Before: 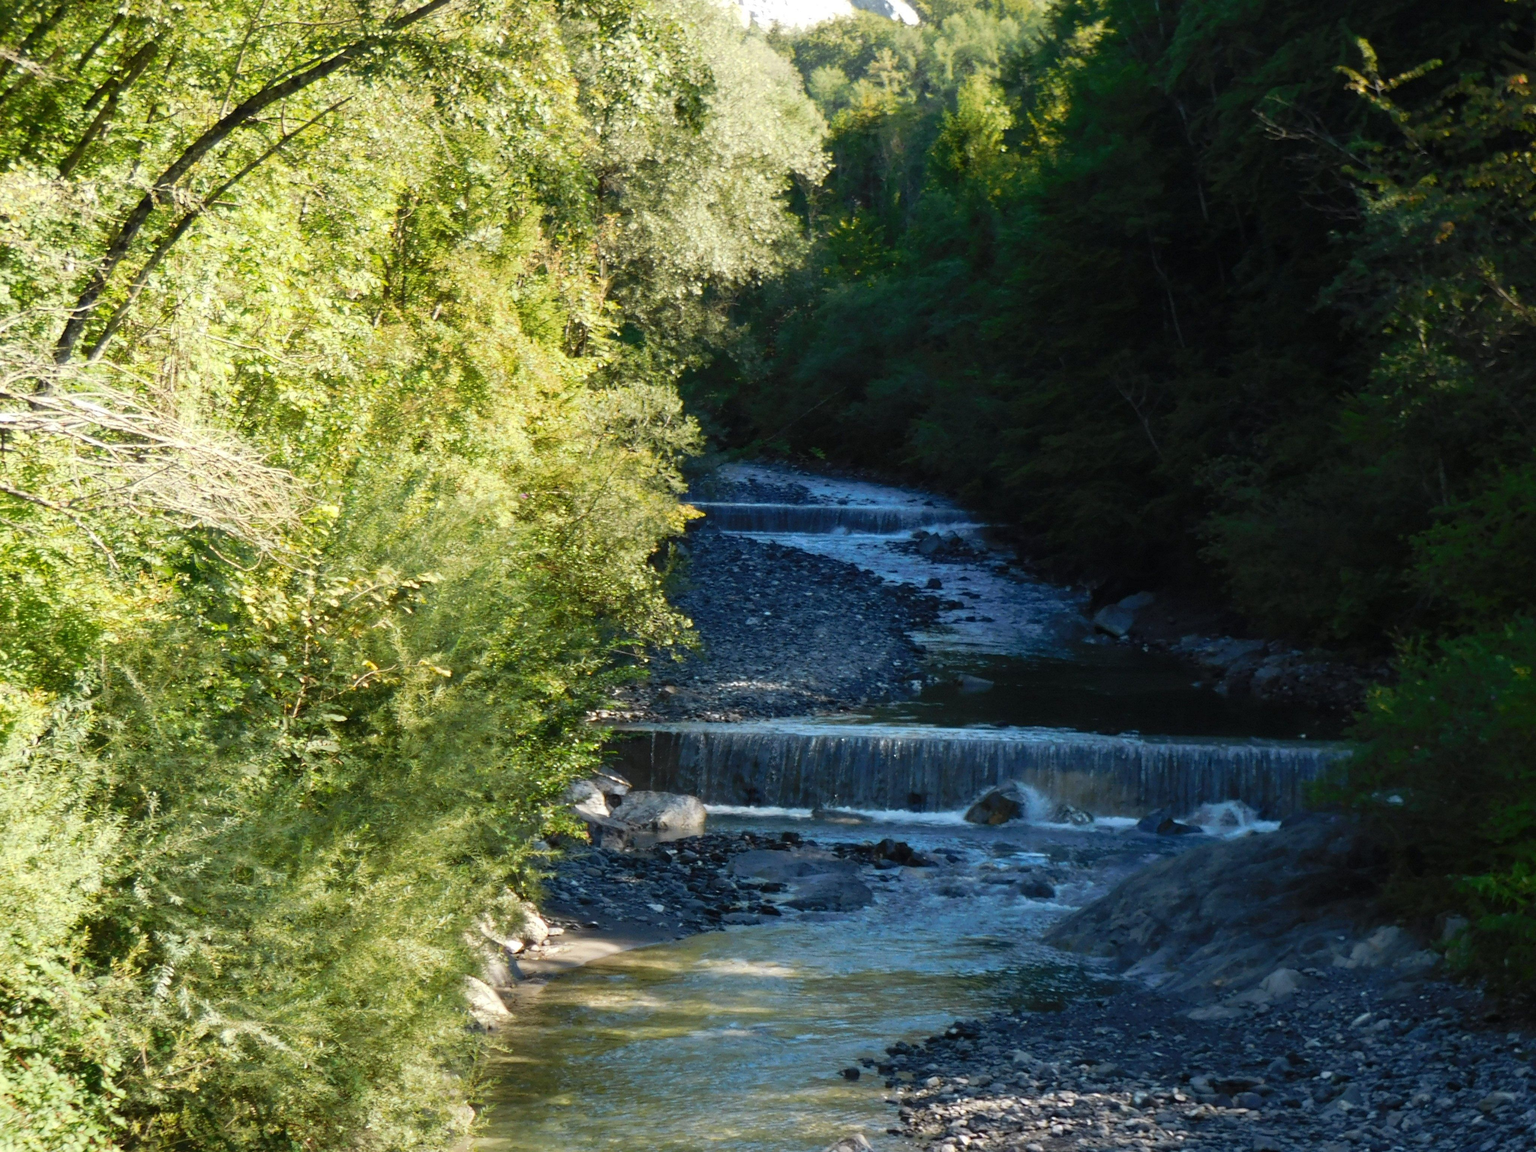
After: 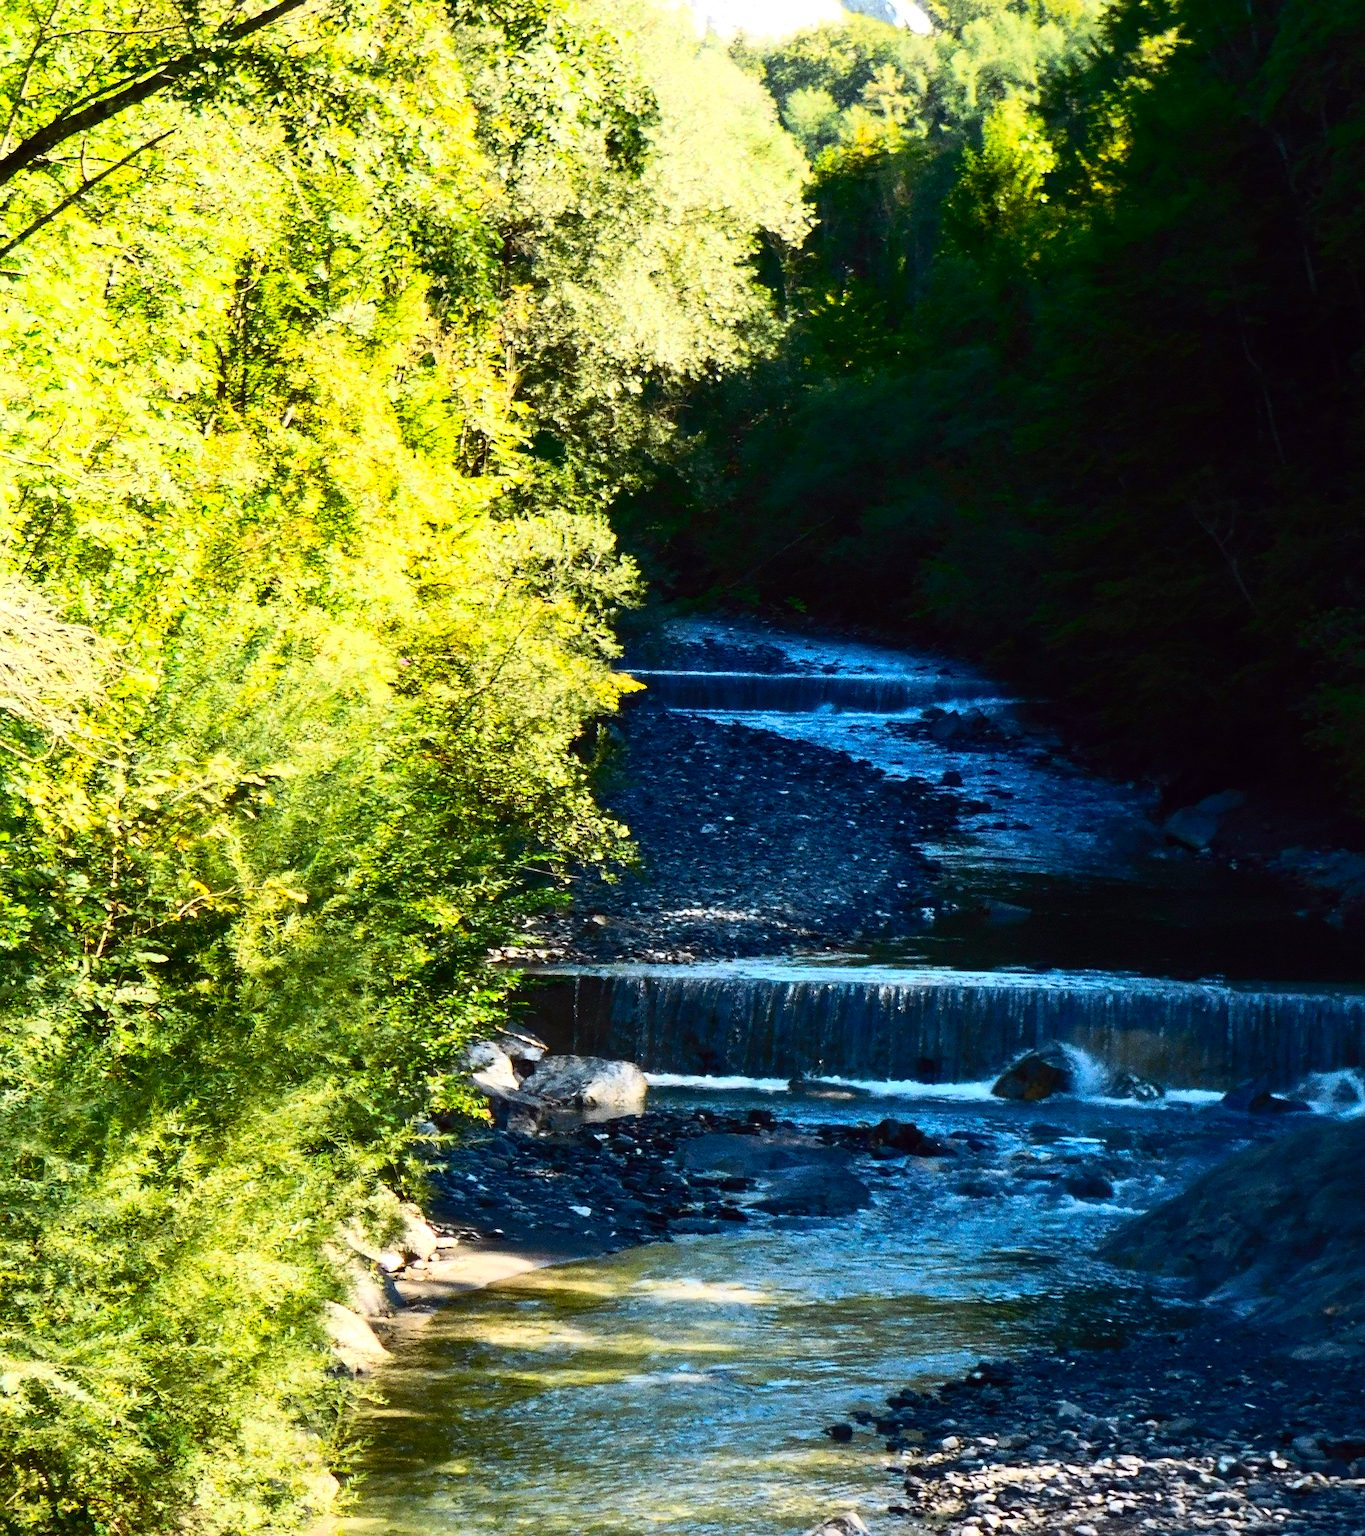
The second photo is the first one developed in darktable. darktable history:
sharpen: on, module defaults
base curve: curves: ch0 [(0, 0) (0.989, 0.992)], preserve colors none
color balance: lift [1, 1.001, 0.999, 1.001], gamma [1, 1.004, 1.007, 0.993], gain [1, 0.991, 0.987, 1.013], contrast 7.5%, contrast fulcrum 10%, output saturation 115%
contrast brightness saturation: contrast 0.4, brightness 0.1, saturation 0.21
grain: coarseness 0.09 ISO, strength 40%
crop and rotate: left 14.385%, right 18.948%
rgb curve: mode RGB, independent channels
